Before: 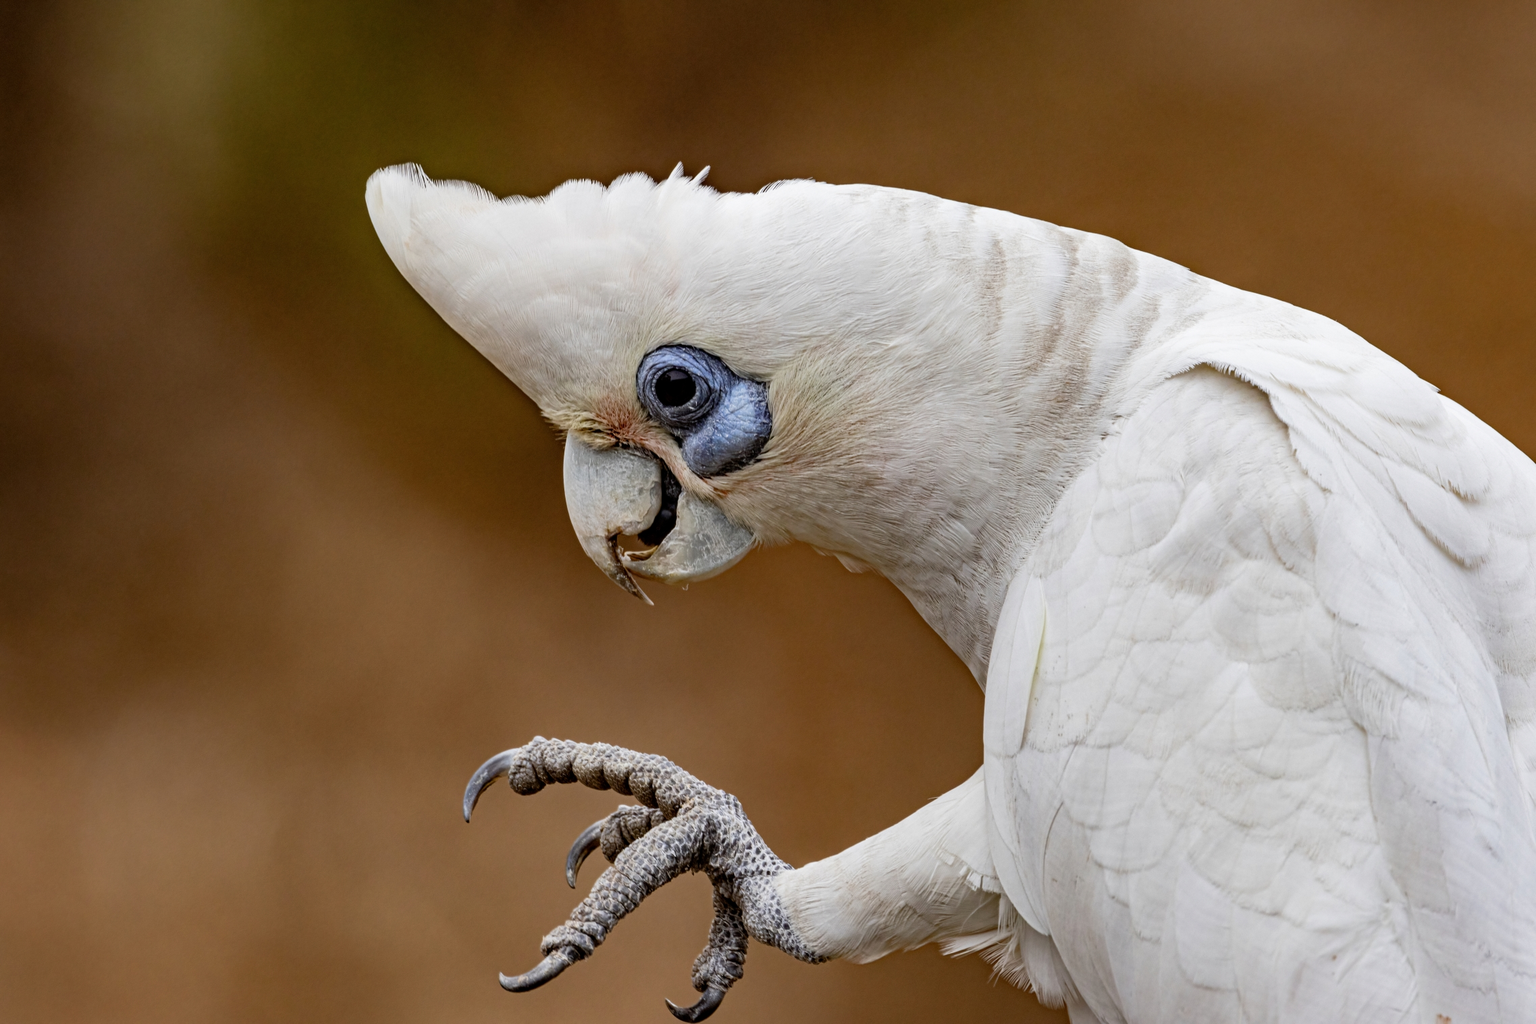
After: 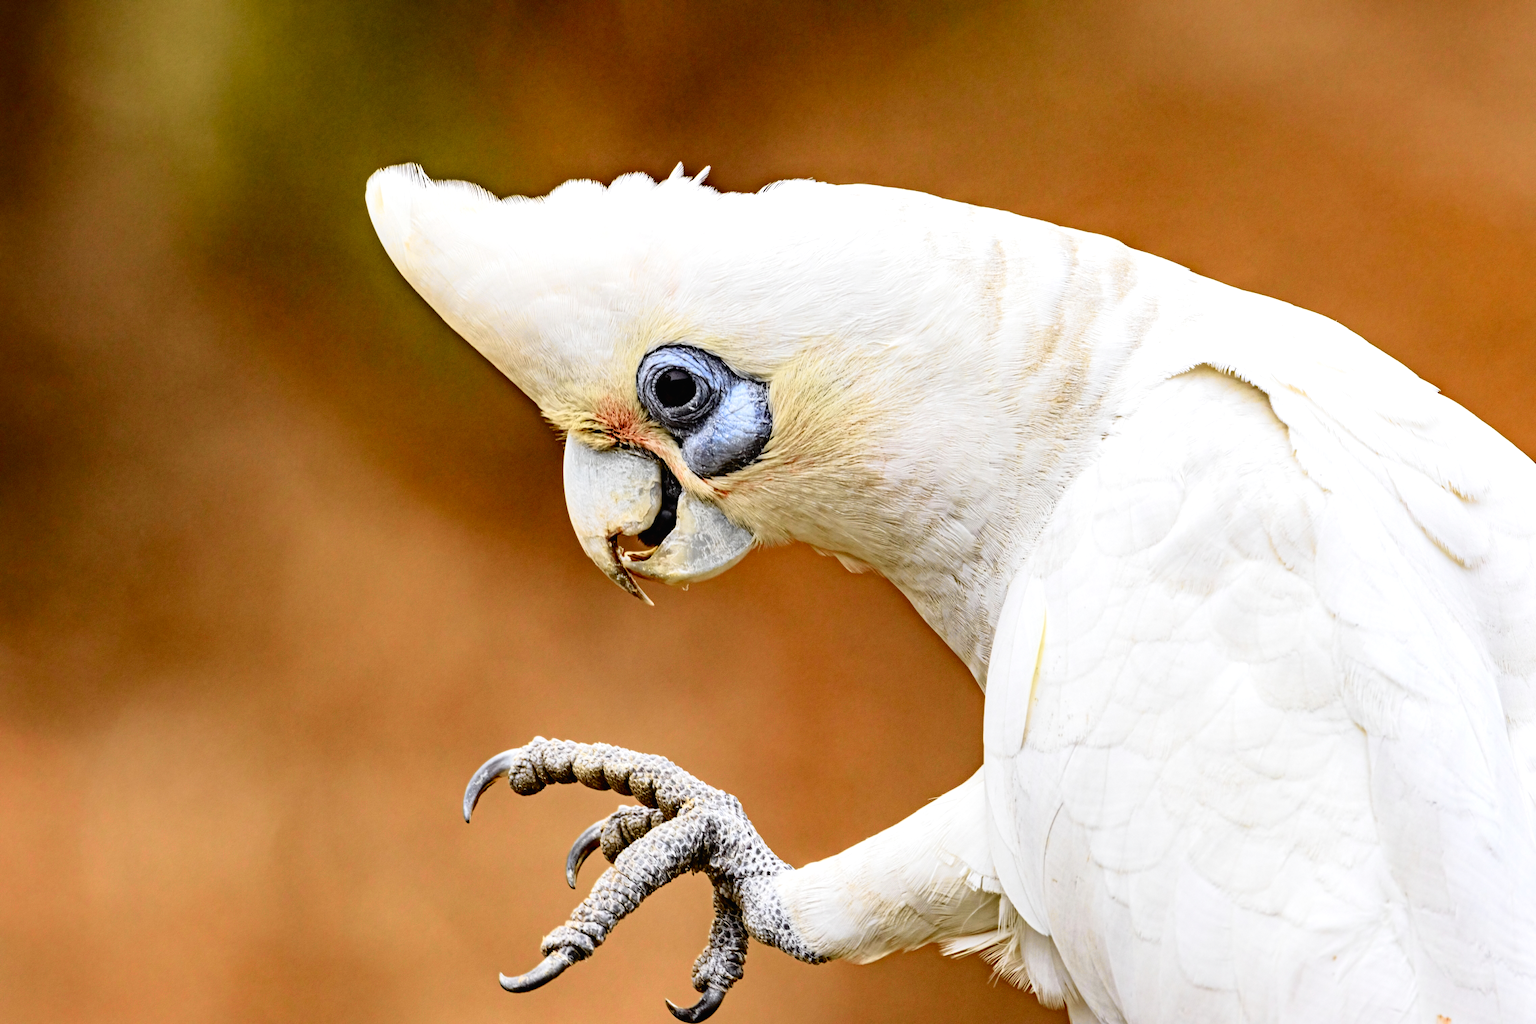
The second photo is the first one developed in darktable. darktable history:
tone curve: curves: ch0 [(0, 0.012) (0.037, 0.03) (0.123, 0.092) (0.19, 0.157) (0.269, 0.27) (0.48, 0.57) (0.595, 0.695) (0.718, 0.823) (0.855, 0.913) (1, 0.982)]; ch1 [(0, 0) (0.243, 0.245) (0.422, 0.415) (0.493, 0.495) (0.508, 0.506) (0.536, 0.542) (0.569, 0.611) (0.611, 0.662) (0.769, 0.807) (1, 1)]; ch2 [(0, 0) (0.249, 0.216) (0.349, 0.321) (0.424, 0.442) (0.476, 0.483) (0.498, 0.499) (0.517, 0.519) (0.532, 0.56) (0.569, 0.624) (0.614, 0.667) (0.706, 0.757) (0.808, 0.809) (0.991, 0.968)], color space Lab, independent channels, preserve colors none
exposure: exposure 0.67 EV, compensate highlight preservation false
